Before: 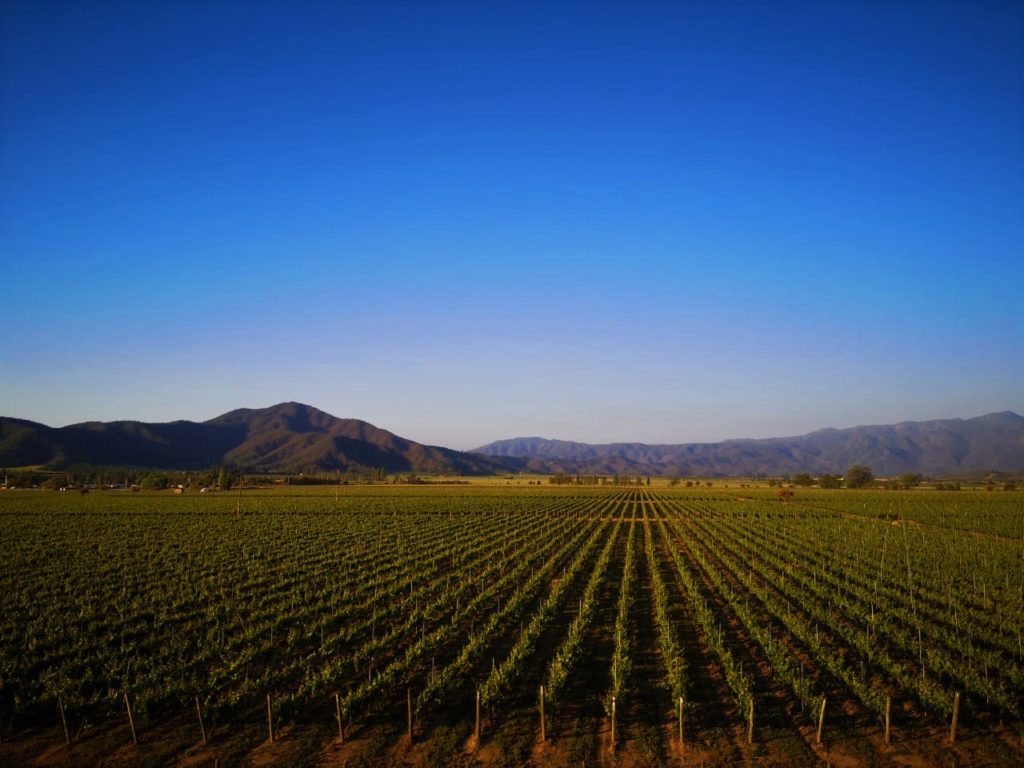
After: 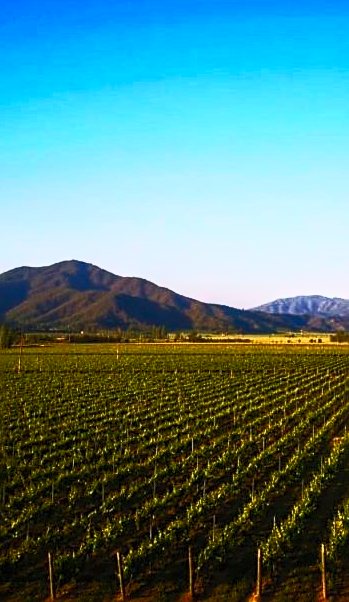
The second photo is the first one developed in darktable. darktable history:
sharpen: on, module defaults
local contrast: detail 130%
color balance rgb: shadows lift › chroma 2.036%, shadows lift › hue 184.47°, perceptual saturation grading › global saturation 0.118%
exposure: exposure -0.06 EV, compensate highlight preservation false
contrast brightness saturation: contrast 0.834, brightness 0.589, saturation 0.605
crop and rotate: left 21.429%, top 18.541%, right 44.395%, bottom 2.998%
